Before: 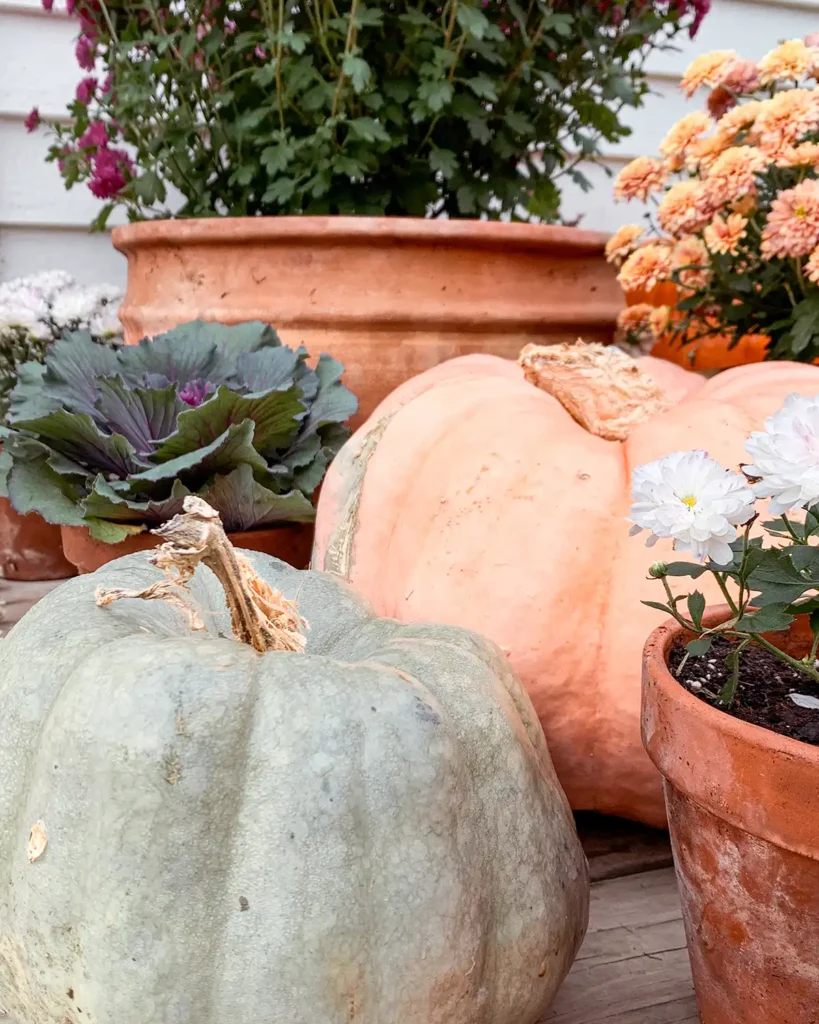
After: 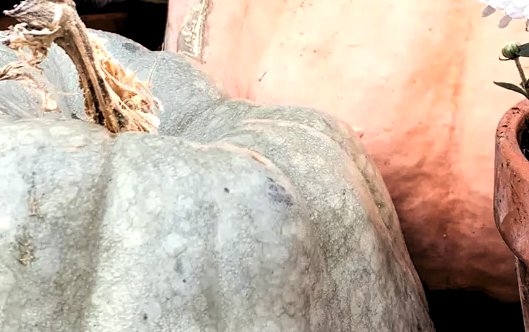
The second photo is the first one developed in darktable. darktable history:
levels: levels [0.182, 0.542, 0.902]
crop: left 17.976%, top 50.696%, right 17.393%, bottom 16.865%
